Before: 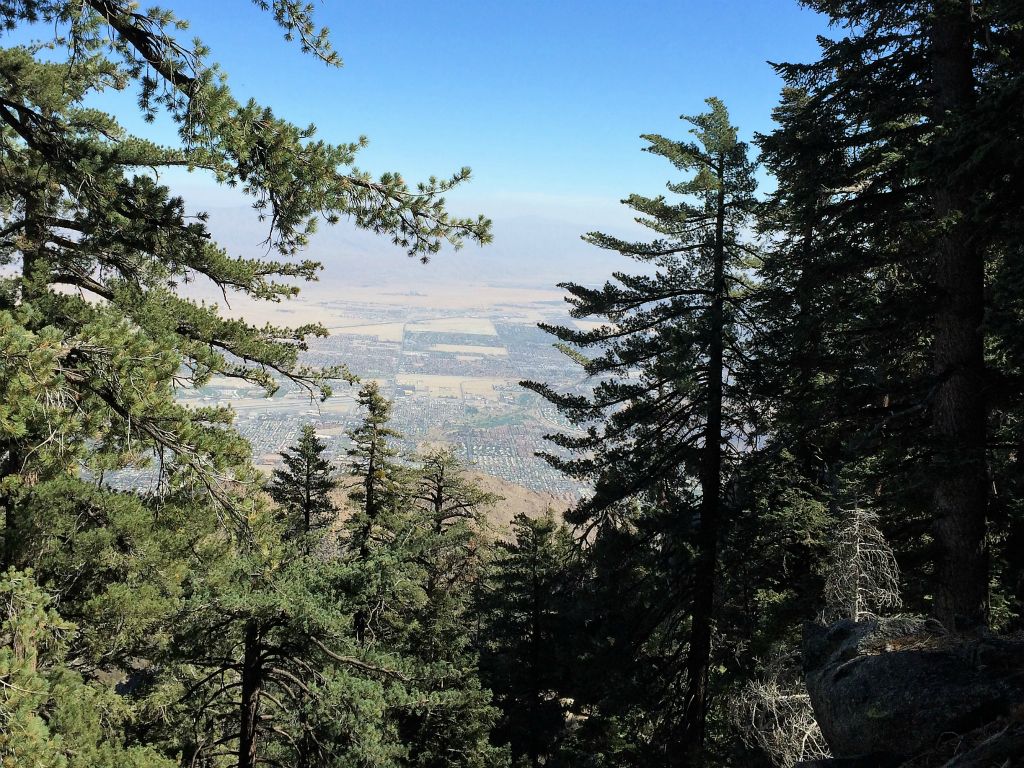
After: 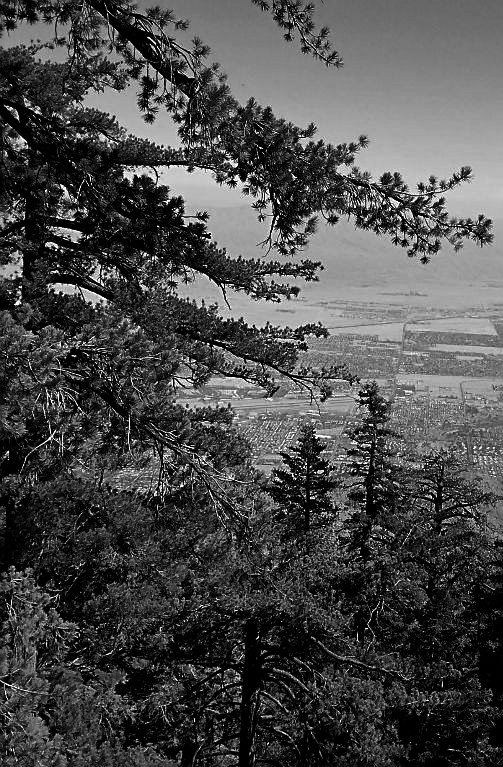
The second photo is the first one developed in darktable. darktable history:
exposure: compensate highlight preservation false
sharpen: on, module defaults
contrast brightness saturation: contrast -0.03, brightness -0.59, saturation -1
crop and rotate: left 0%, top 0%, right 50.845%
white balance: red 0.871, blue 1.249
